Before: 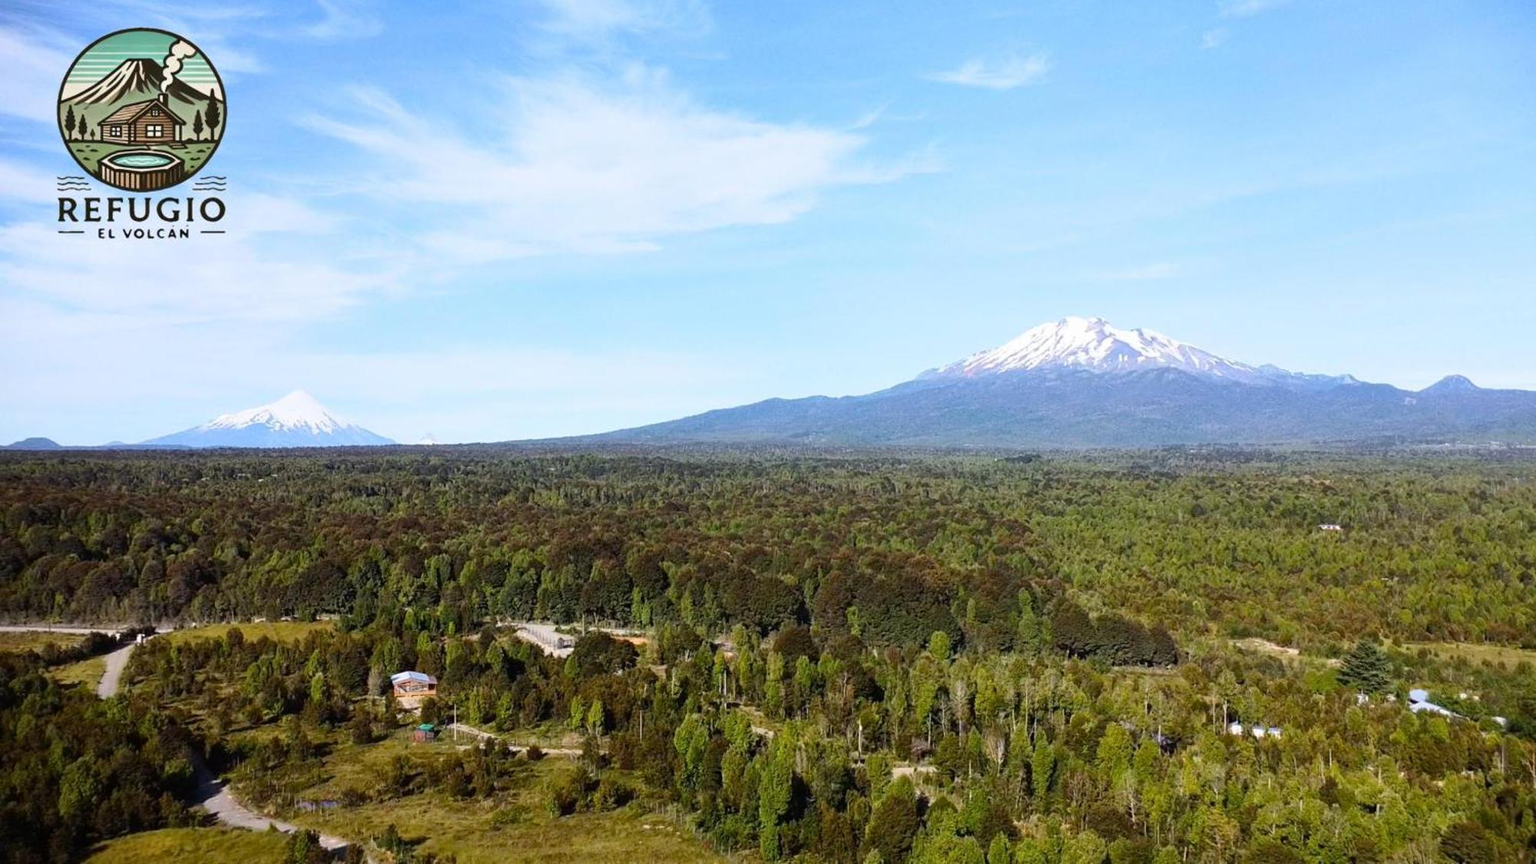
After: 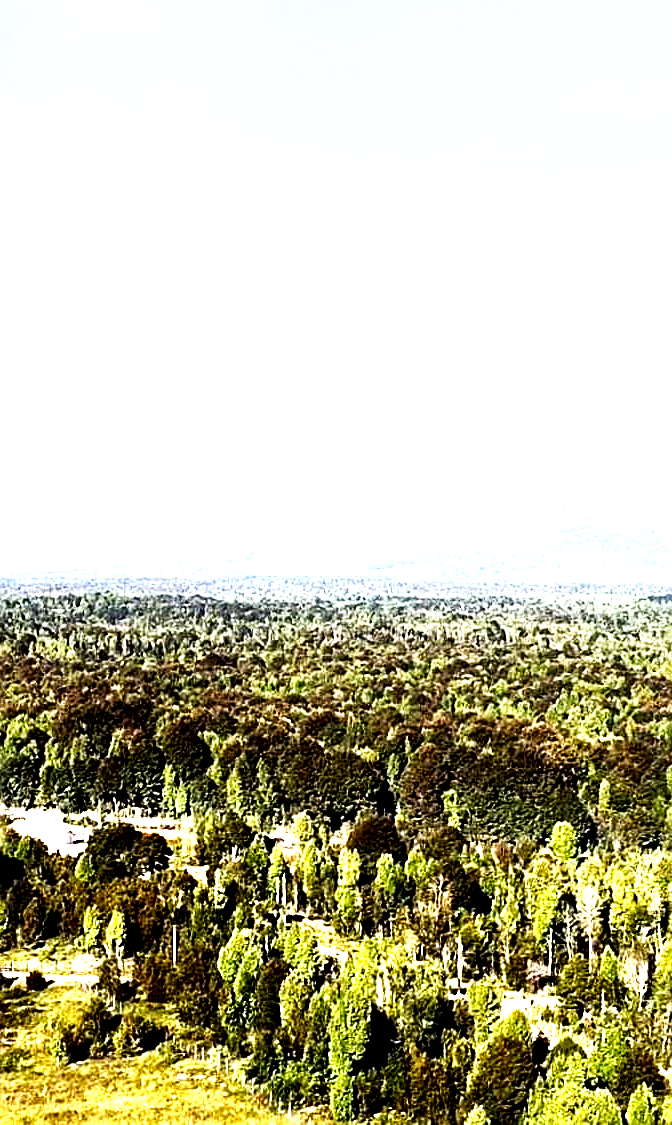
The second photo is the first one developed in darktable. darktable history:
exposure: exposure 0.205 EV, compensate highlight preservation false
tone equalizer: -8 EV -0.728 EV, -7 EV -0.694 EV, -6 EV -0.638 EV, -5 EV -0.379 EV, -3 EV 0.375 EV, -2 EV 0.6 EV, -1 EV 0.68 EV, +0 EV 0.72 EV, edges refinement/feathering 500, mask exposure compensation -1.57 EV, preserve details no
local contrast: highlights 209%, shadows 149%, detail 140%, midtone range 0.256
crop: left 33.011%, right 33.367%
sharpen: on, module defaults
base curve: curves: ch0 [(0, 0) (0.007, 0.004) (0.027, 0.03) (0.046, 0.07) (0.207, 0.54) (0.442, 0.872) (0.673, 0.972) (1, 1)], preserve colors none
